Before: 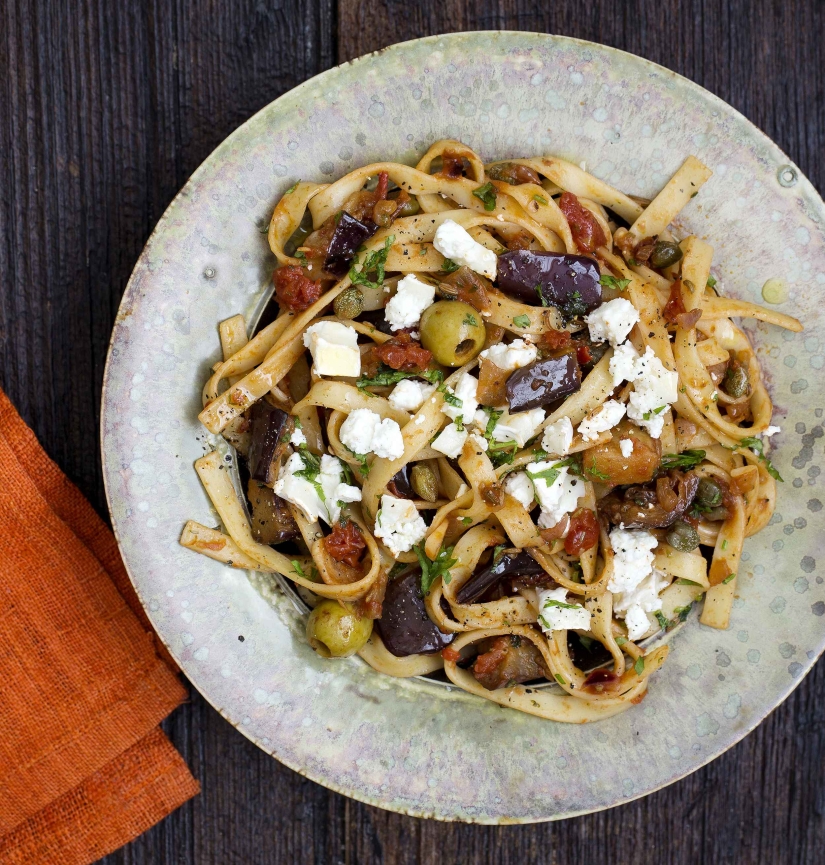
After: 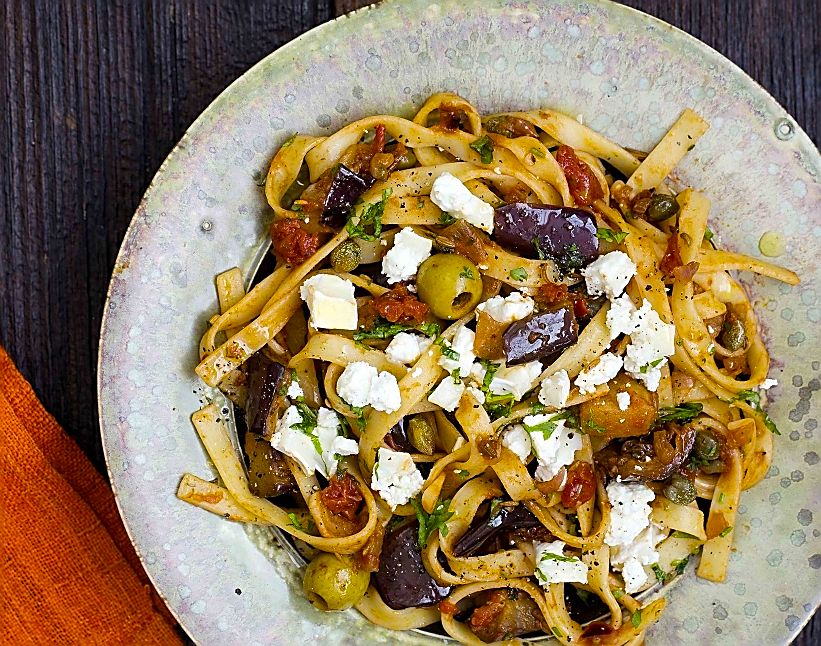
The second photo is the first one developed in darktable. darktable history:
sharpen: radius 1.4, amount 1.25, threshold 0.7
crop: left 0.387%, top 5.469%, bottom 19.809%
color balance: output saturation 120%
color balance rgb: perceptual saturation grading › global saturation 10%, global vibrance 10%
